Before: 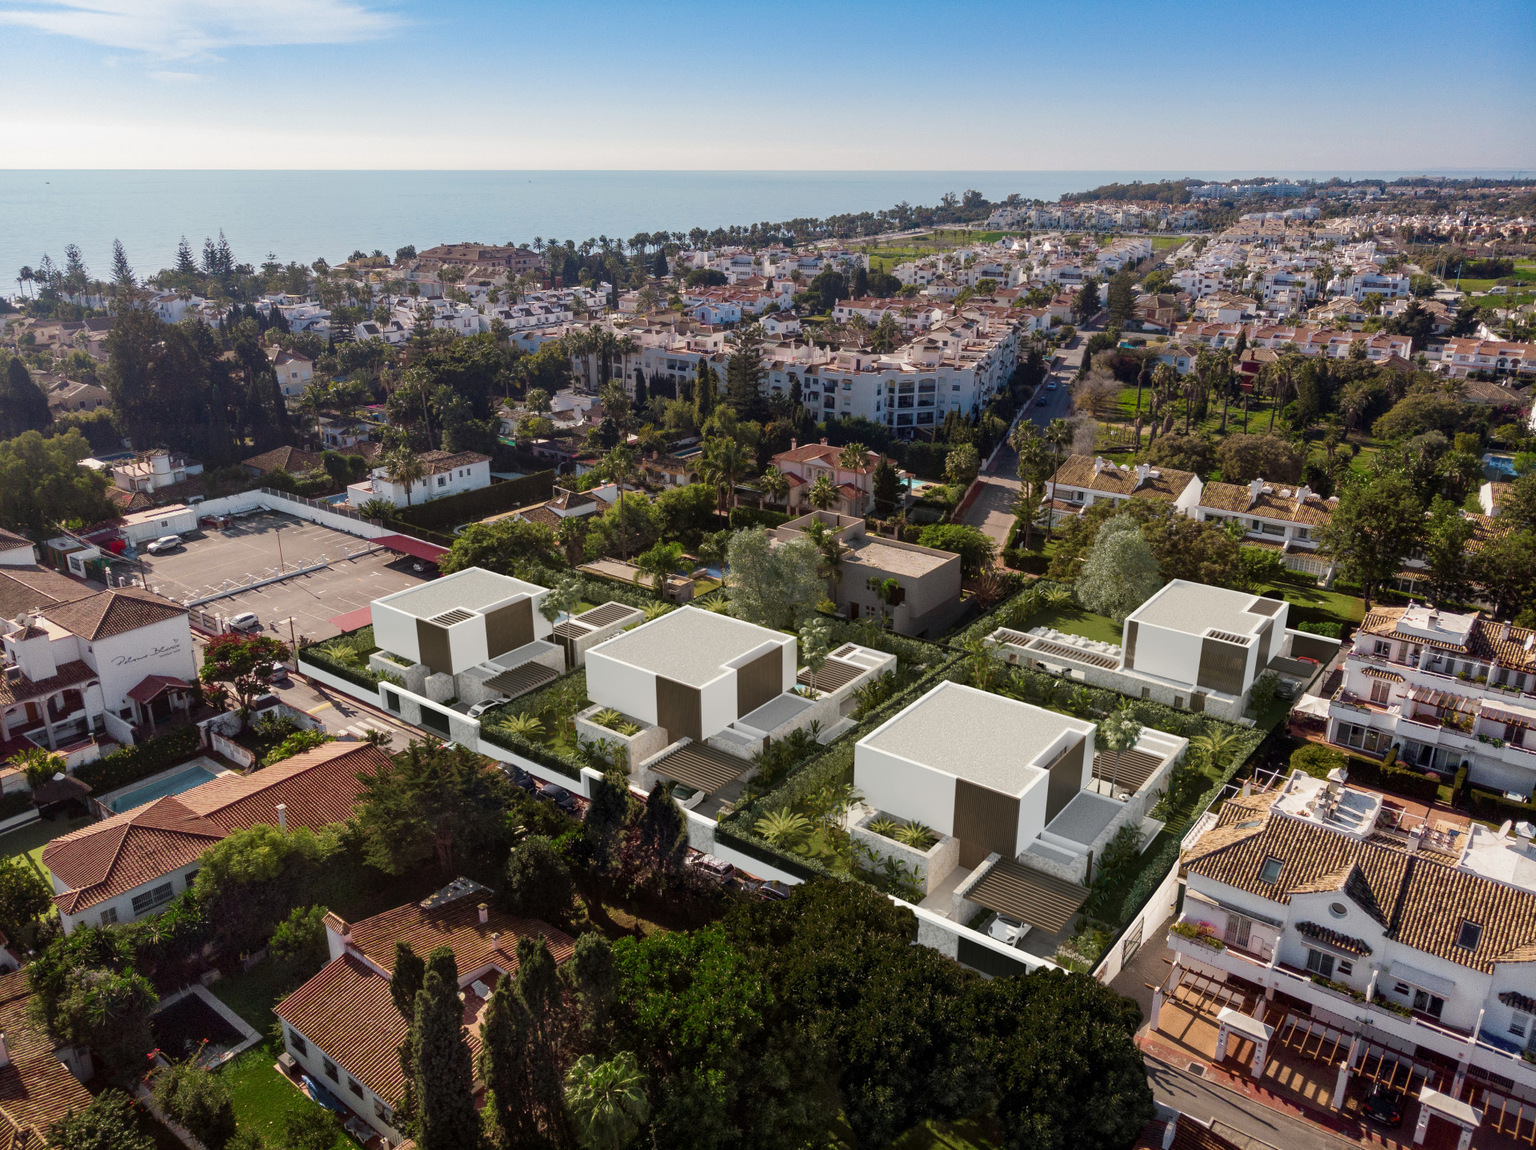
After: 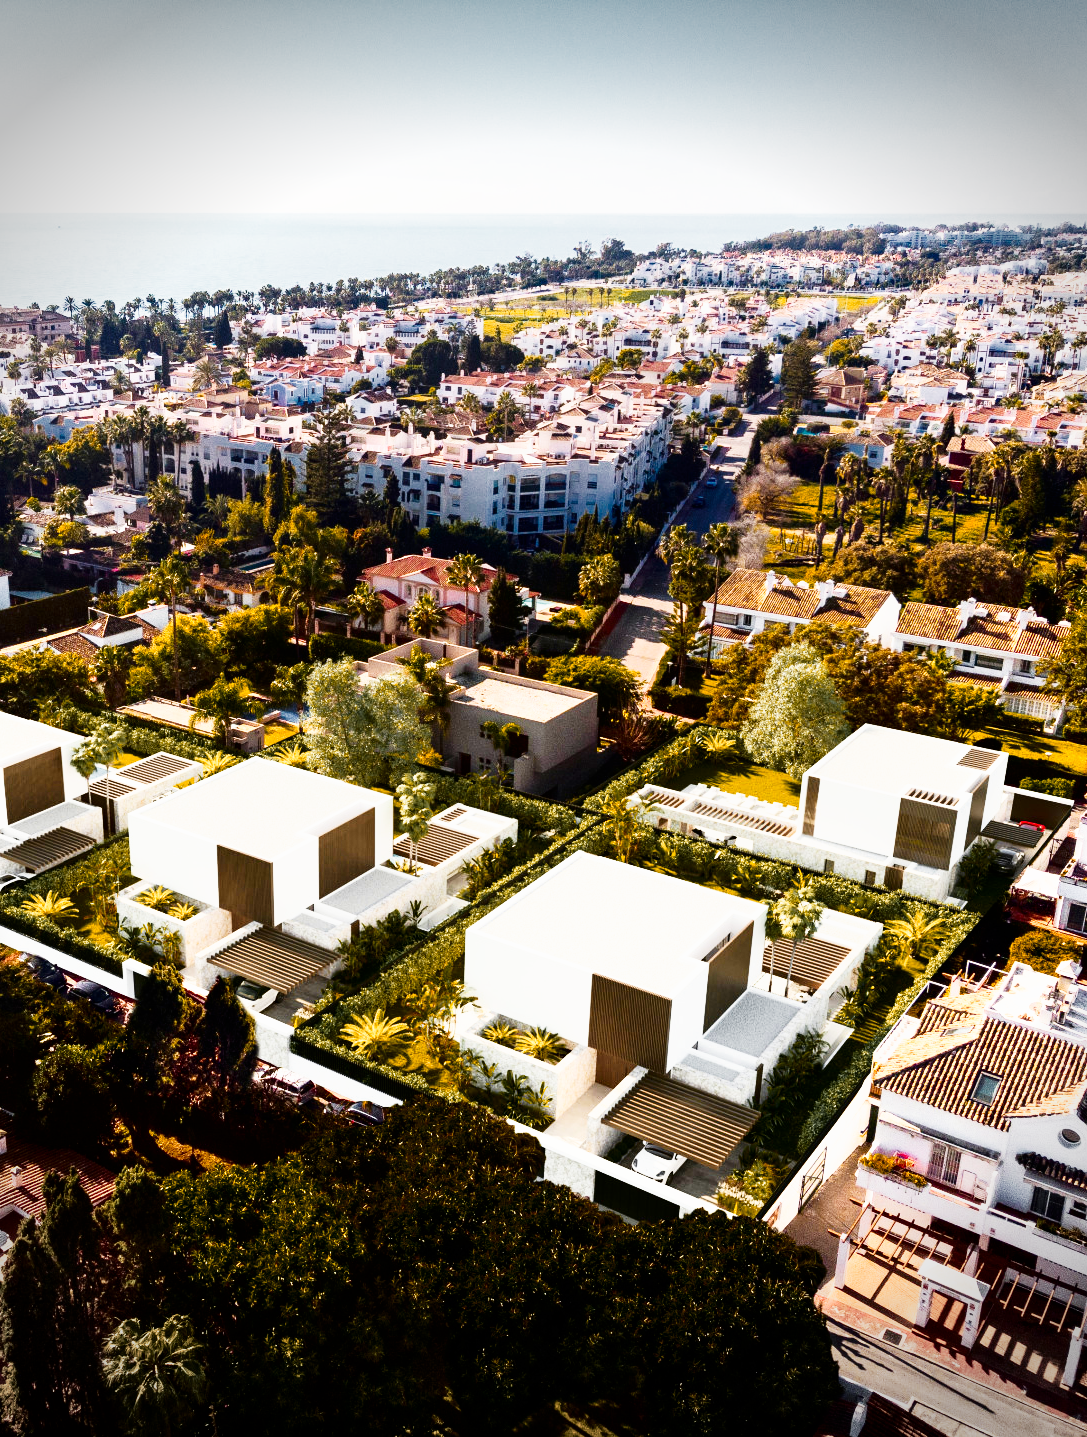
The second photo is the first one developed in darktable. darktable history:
white balance: emerald 1
vignetting: fall-off radius 31.48%, brightness -0.472
base curve: curves: ch0 [(0, 0) (0.007, 0.004) (0.027, 0.03) (0.046, 0.07) (0.207, 0.54) (0.442, 0.872) (0.673, 0.972) (1, 1)], preserve colors none
crop: left 31.458%, top 0%, right 11.876%
color zones: curves: ch0 [(0, 0.499) (0.143, 0.5) (0.286, 0.5) (0.429, 0.476) (0.571, 0.284) (0.714, 0.243) (0.857, 0.449) (1, 0.499)]; ch1 [(0, 0.532) (0.143, 0.645) (0.286, 0.696) (0.429, 0.211) (0.571, 0.504) (0.714, 0.493) (0.857, 0.495) (1, 0.532)]; ch2 [(0, 0.5) (0.143, 0.5) (0.286, 0.427) (0.429, 0.324) (0.571, 0.5) (0.714, 0.5) (0.857, 0.5) (1, 0.5)]
shadows and highlights: shadows -62.32, white point adjustment -5.22, highlights 61.59
